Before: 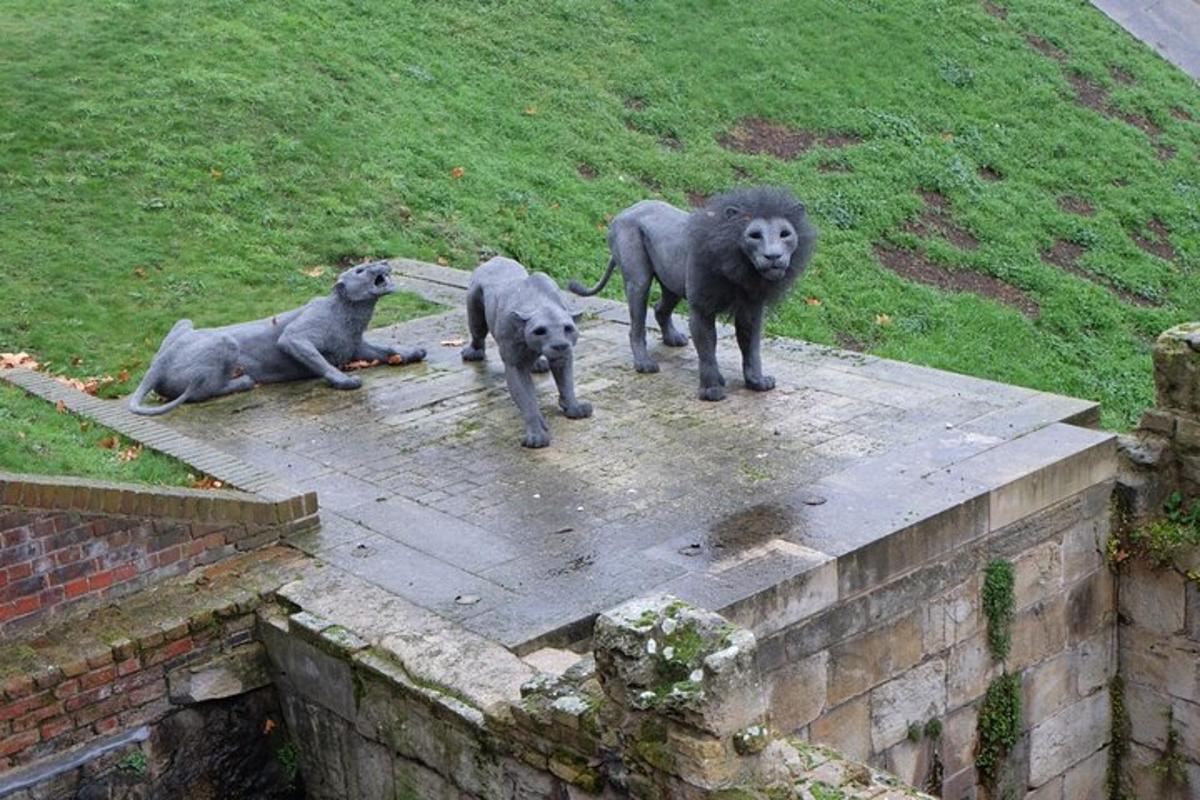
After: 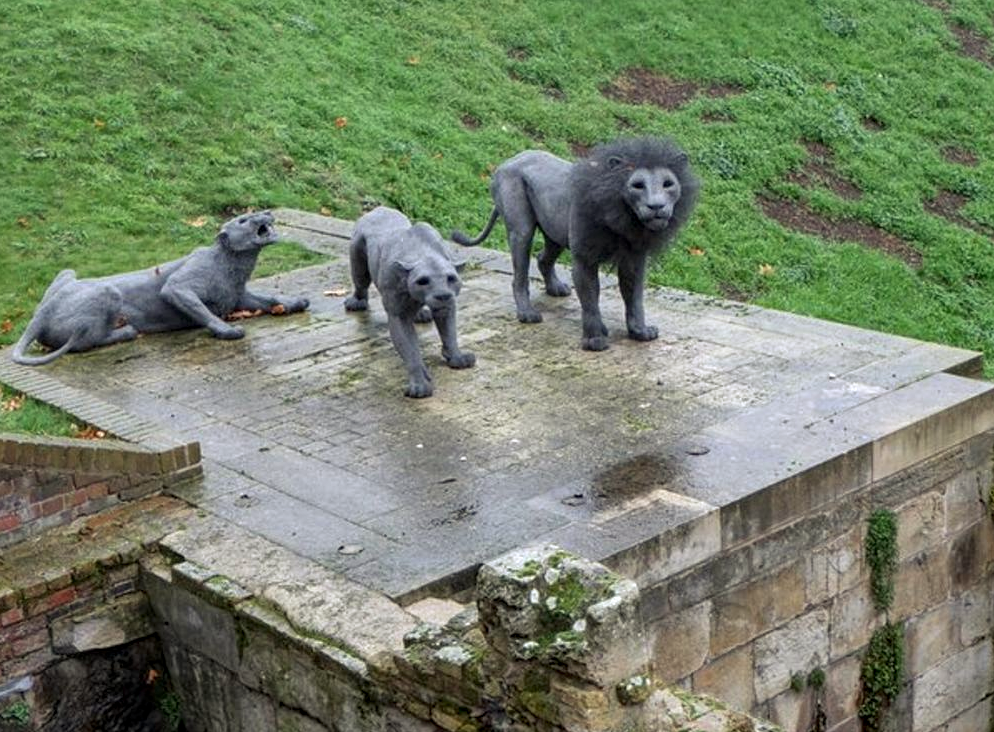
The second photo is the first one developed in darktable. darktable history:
local contrast: on, module defaults
crop: left 9.807%, top 6.259%, right 7.334%, bottom 2.177%
rgb curve: curves: ch2 [(0, 0) (0.567, 0.512) (1, 1)], mode RGB, independent channels
